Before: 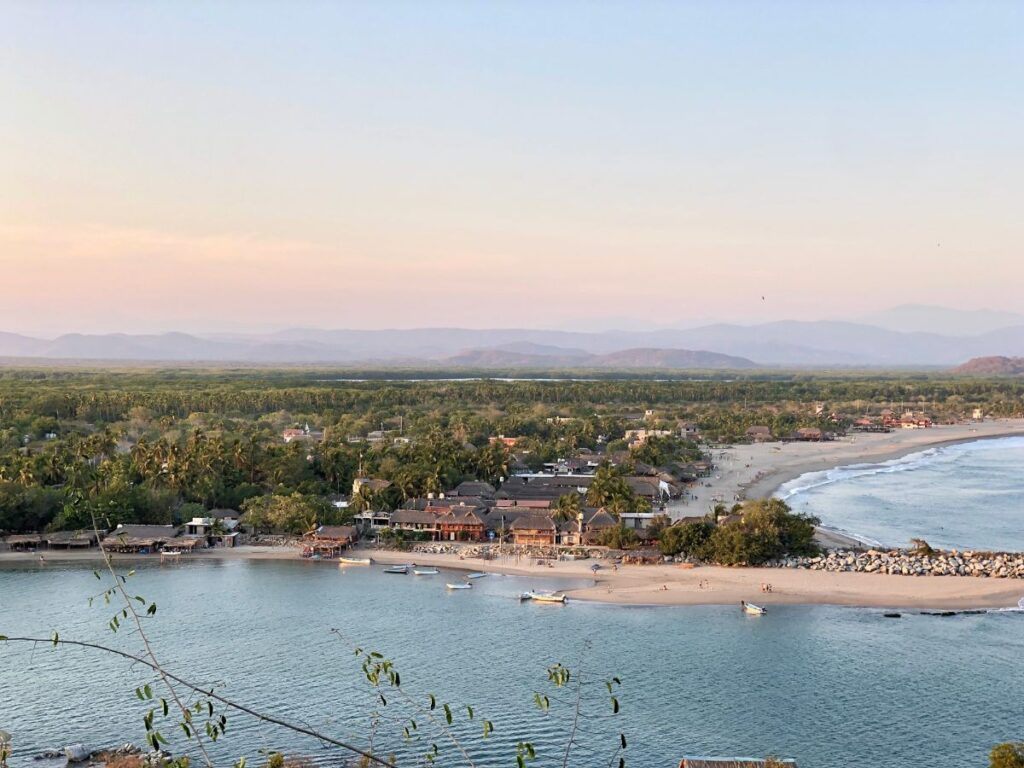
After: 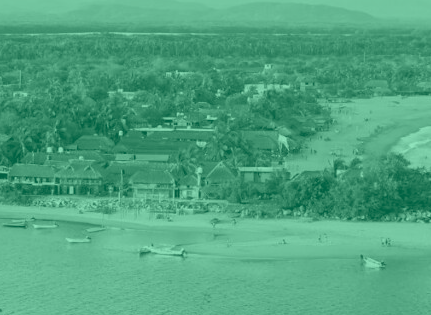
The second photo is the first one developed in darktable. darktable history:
color correction: highlights a* 12.23, highlights b* 5.41
crop: left 37.221%, top 45.169%, right 20.63%, bottom 13.777%
colorize: hue 147.6°, saturation 65%, lightness 21.64%
